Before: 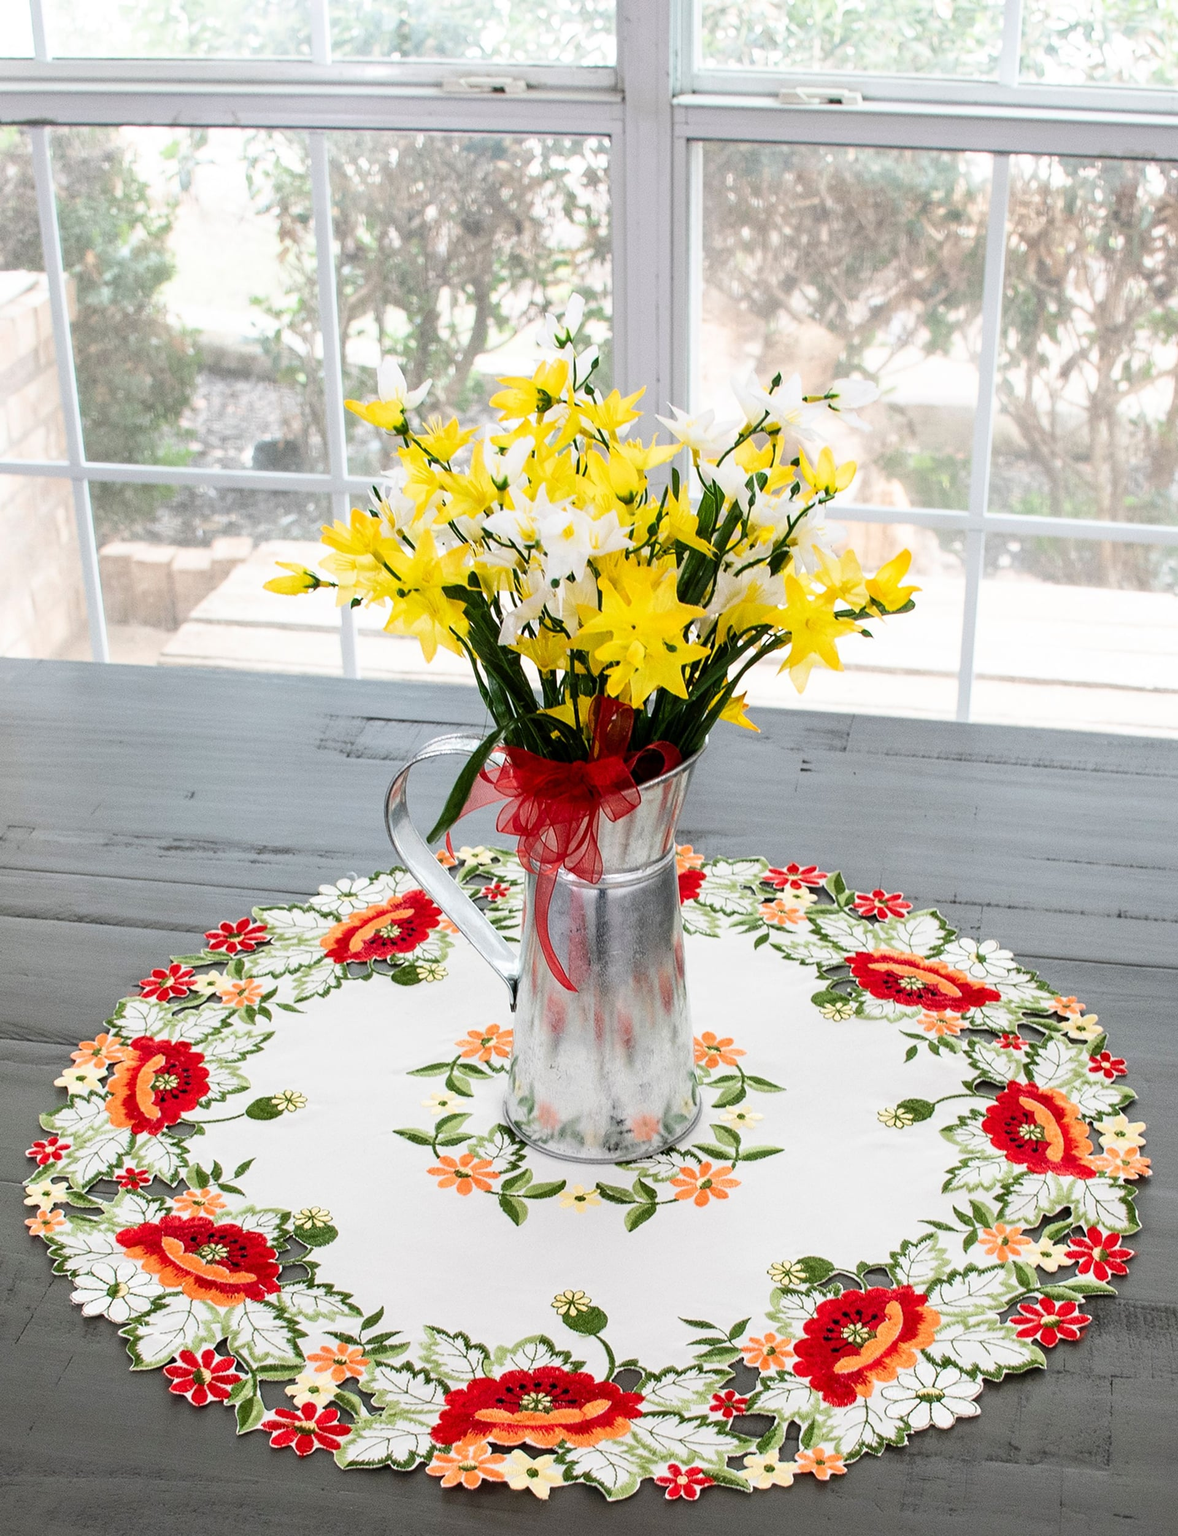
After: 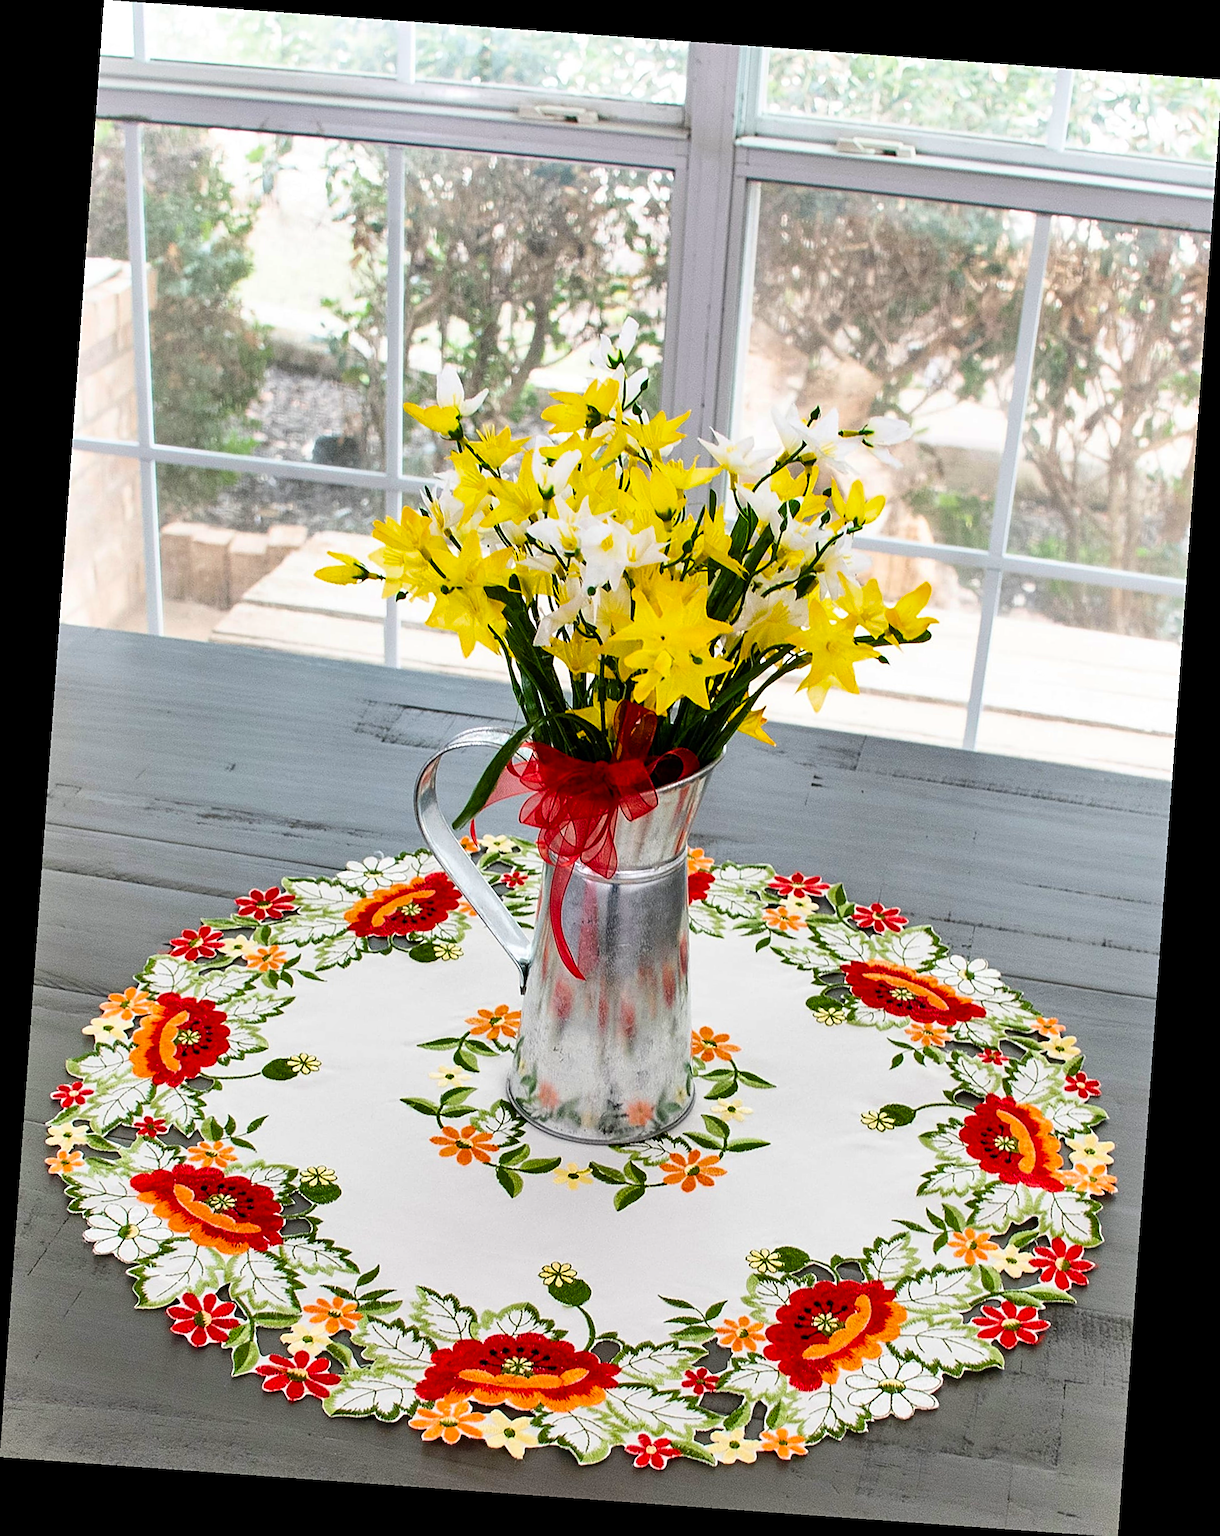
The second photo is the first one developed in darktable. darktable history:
shadows and highlights: radius 133.83, soften with gaussian
sharpen: on, module defaults
rotate and perspective: rotation 4.1°, automatic cropping off
color balance rgb: perceptual saturation grading › global saturation 30%, global vibrance 20%
